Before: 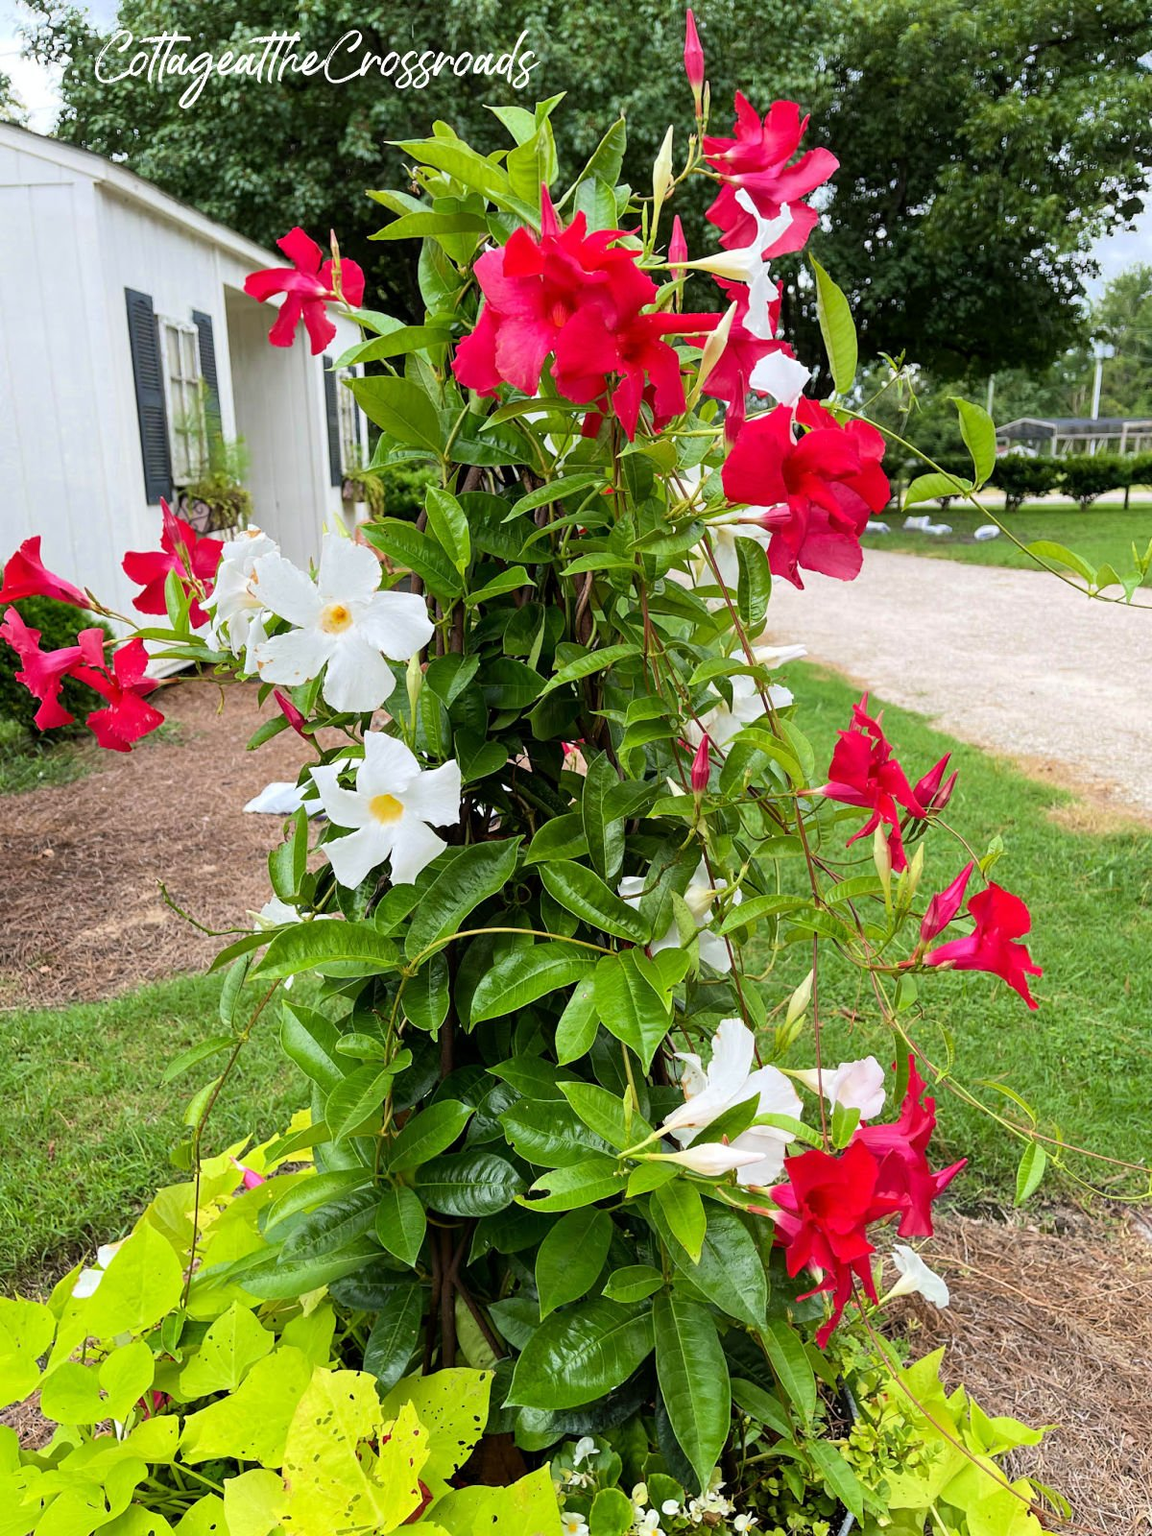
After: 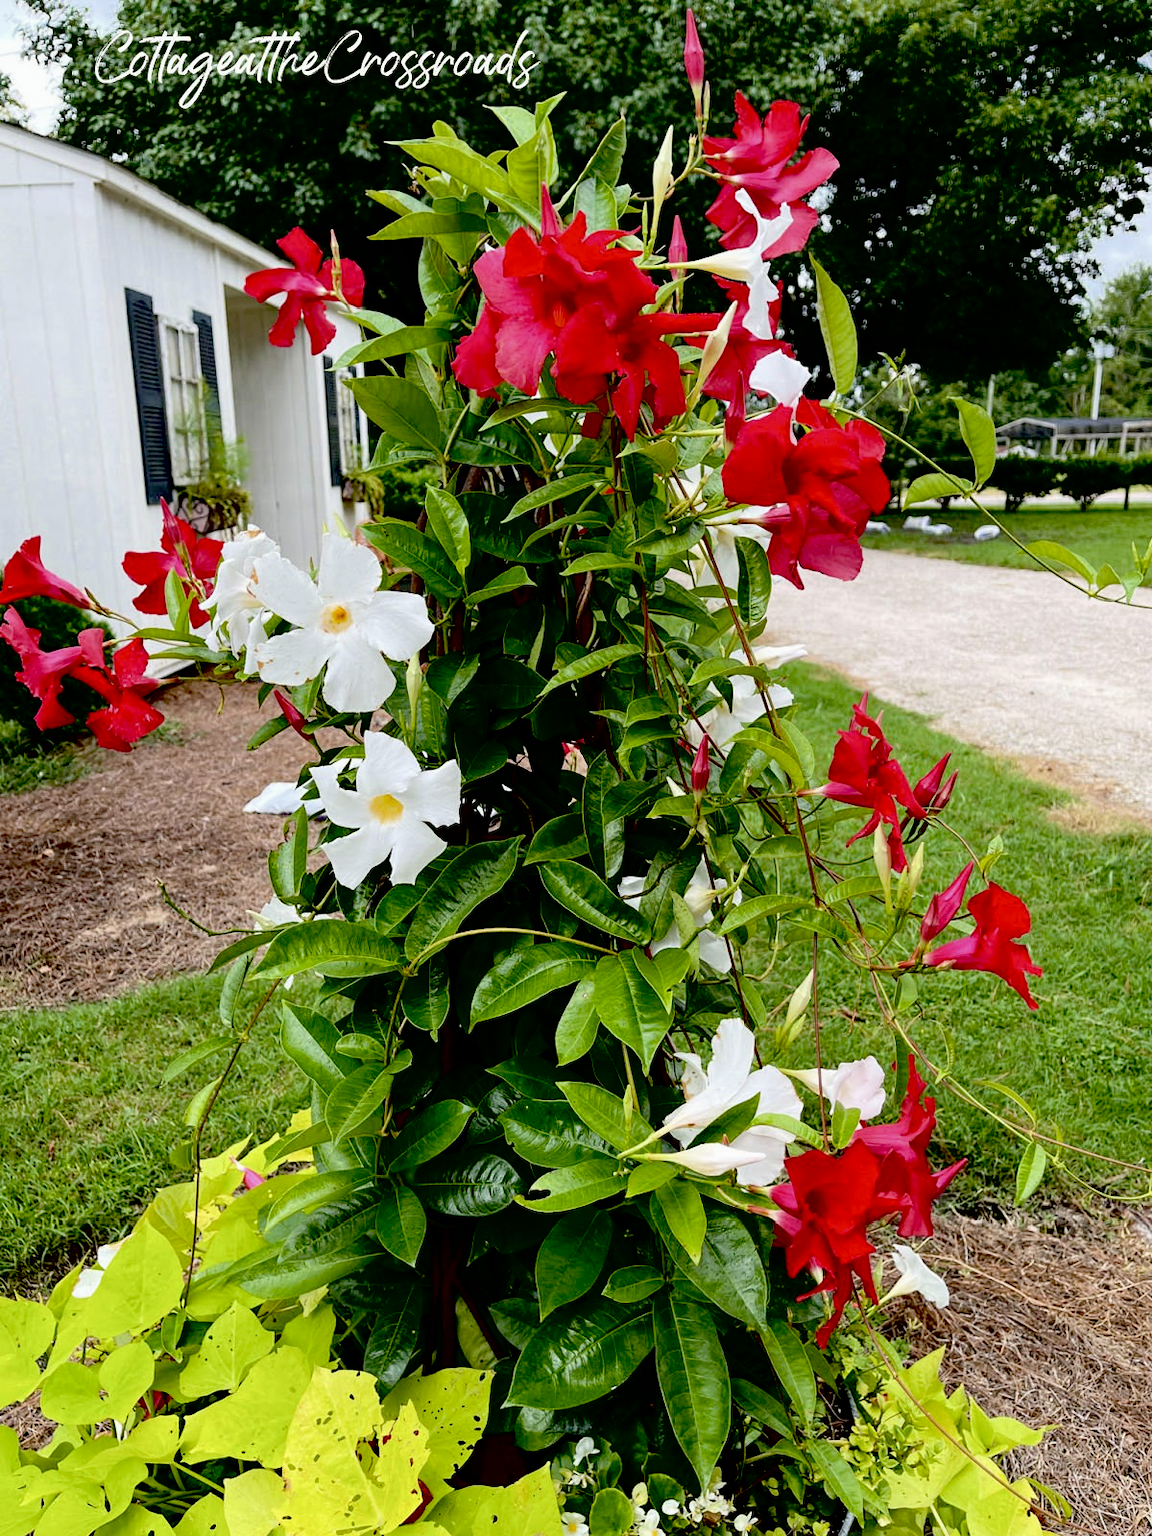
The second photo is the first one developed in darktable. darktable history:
contrast brightness saturation: contrast 0.06, brightness -0.01, saturation -0.23
exposure: black level correction 0.056, exposure -0.039 EV, compensate highlight preservation false
